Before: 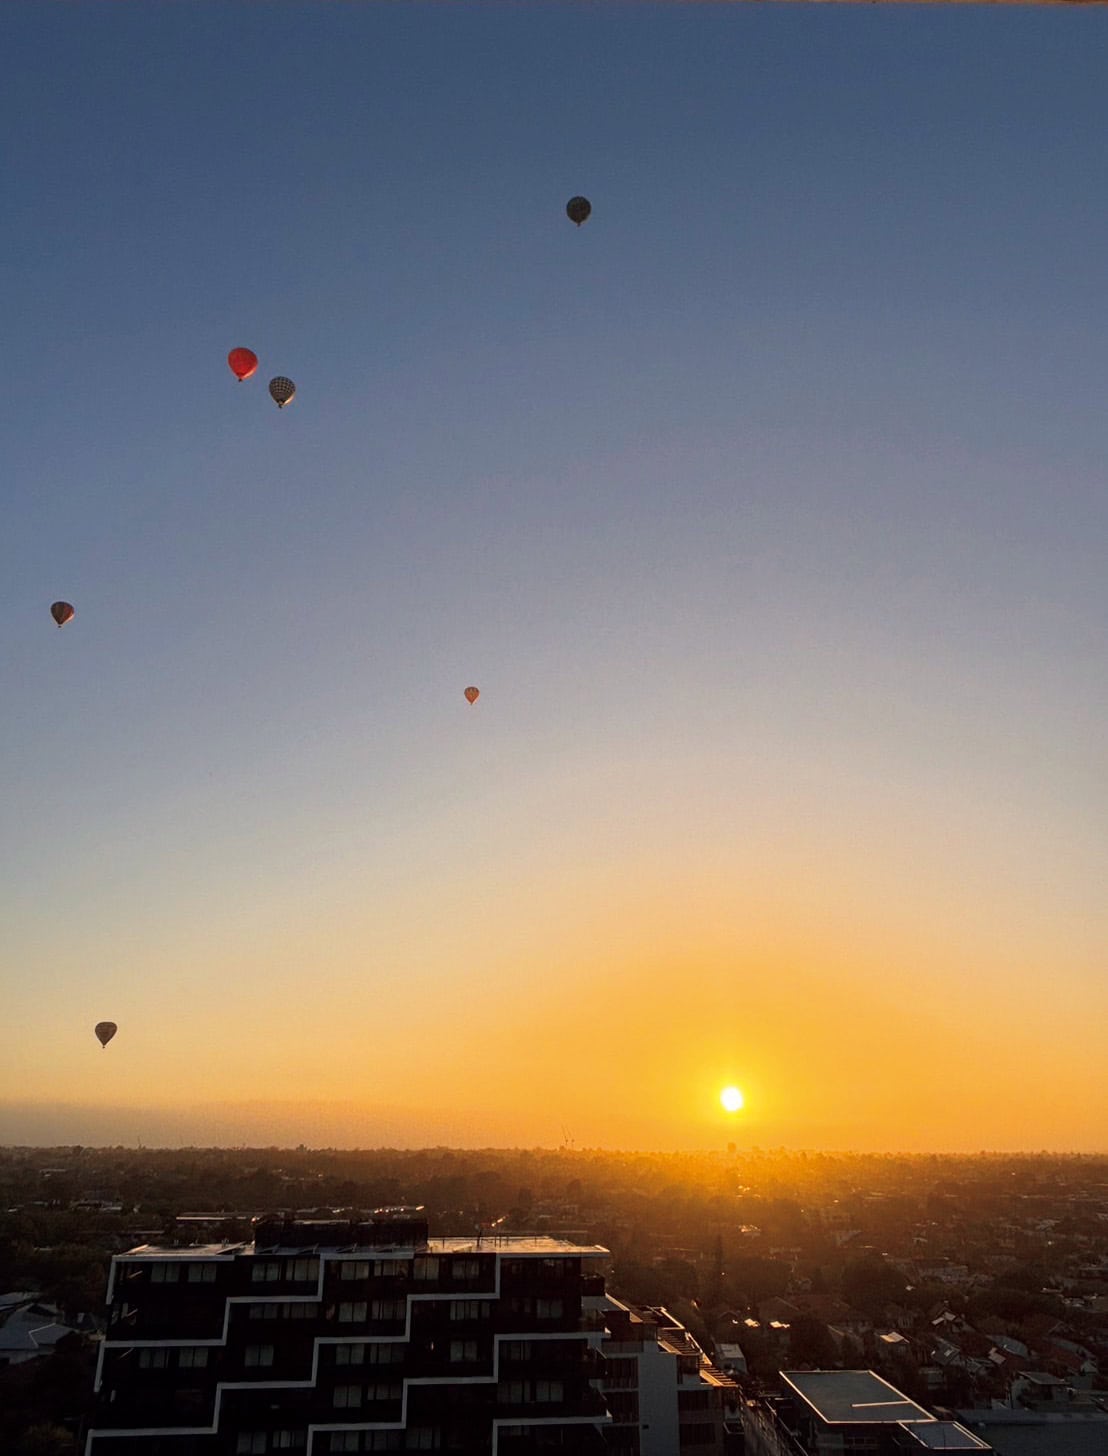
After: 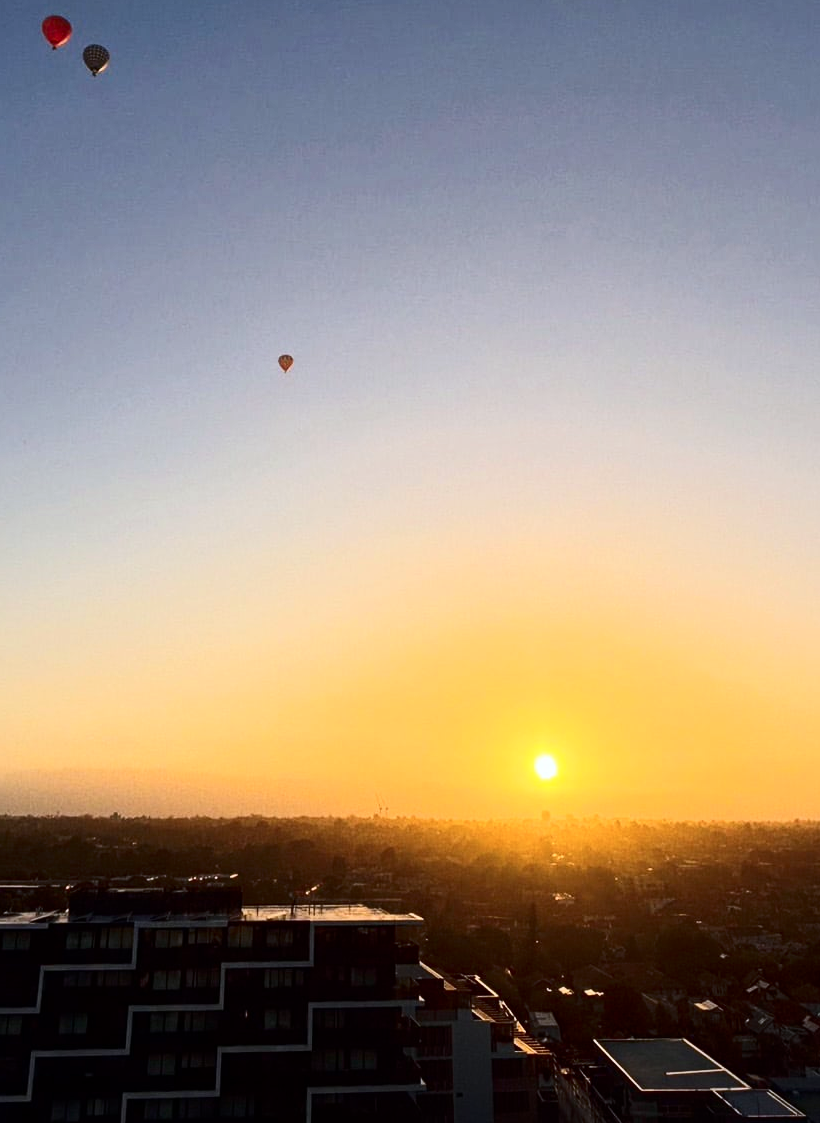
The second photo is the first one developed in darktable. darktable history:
white balance: red 0.974, blue 1.044
contrast brightness saturation: contrast 0.28
crop: left 16.871%, top 22.857%, right 9.116%
